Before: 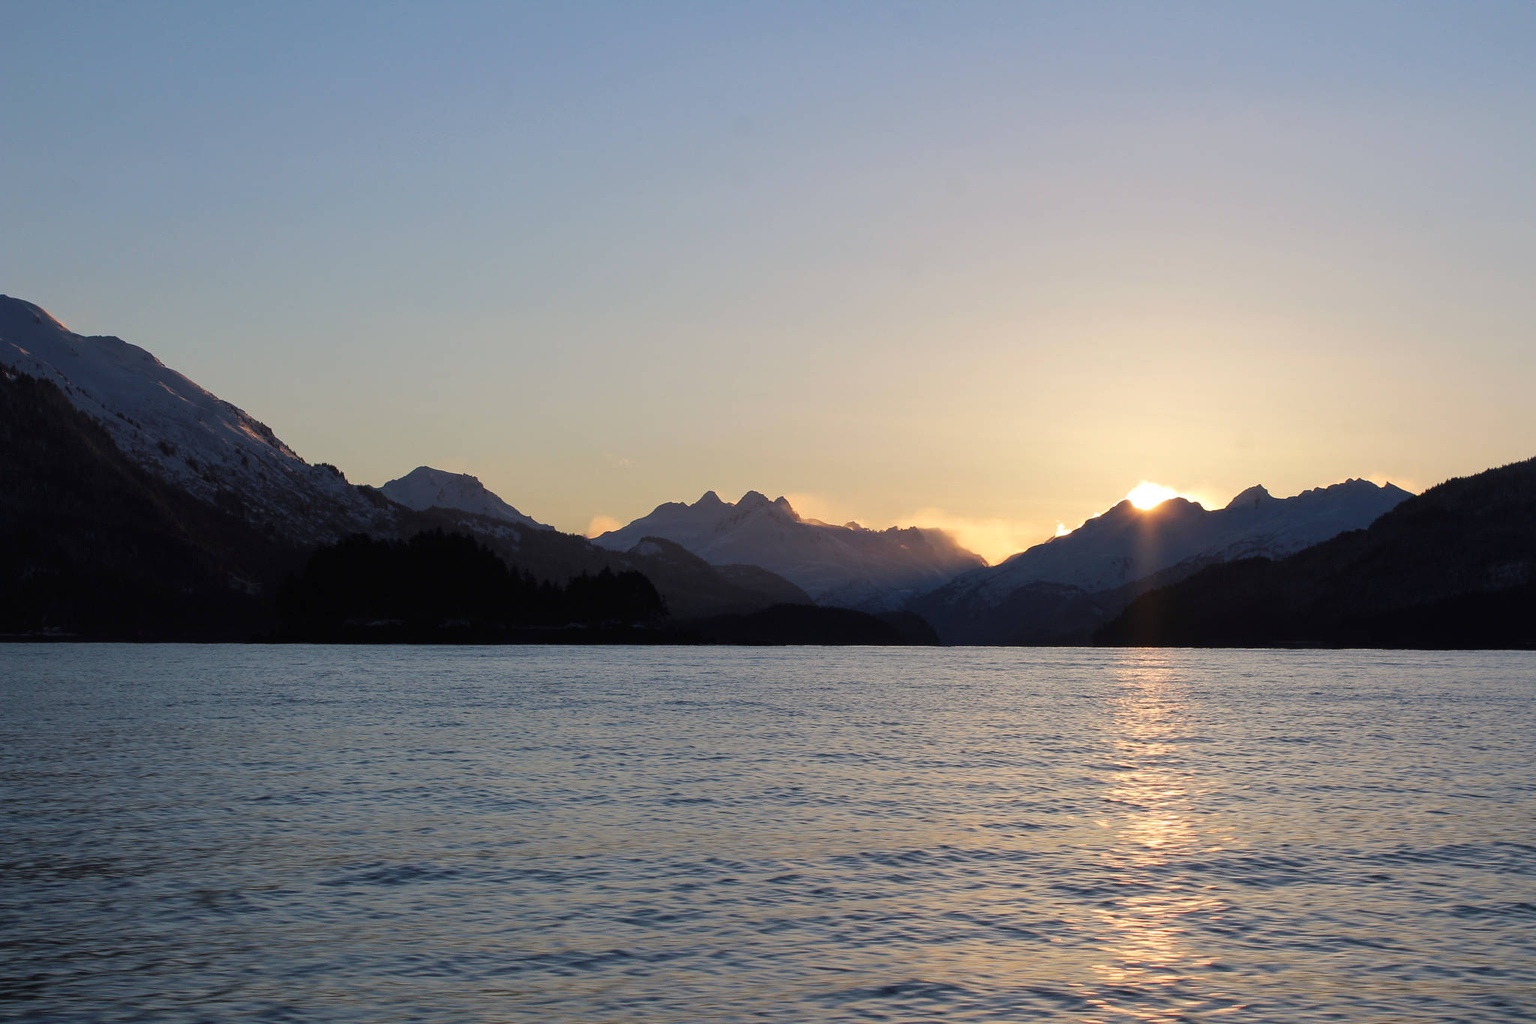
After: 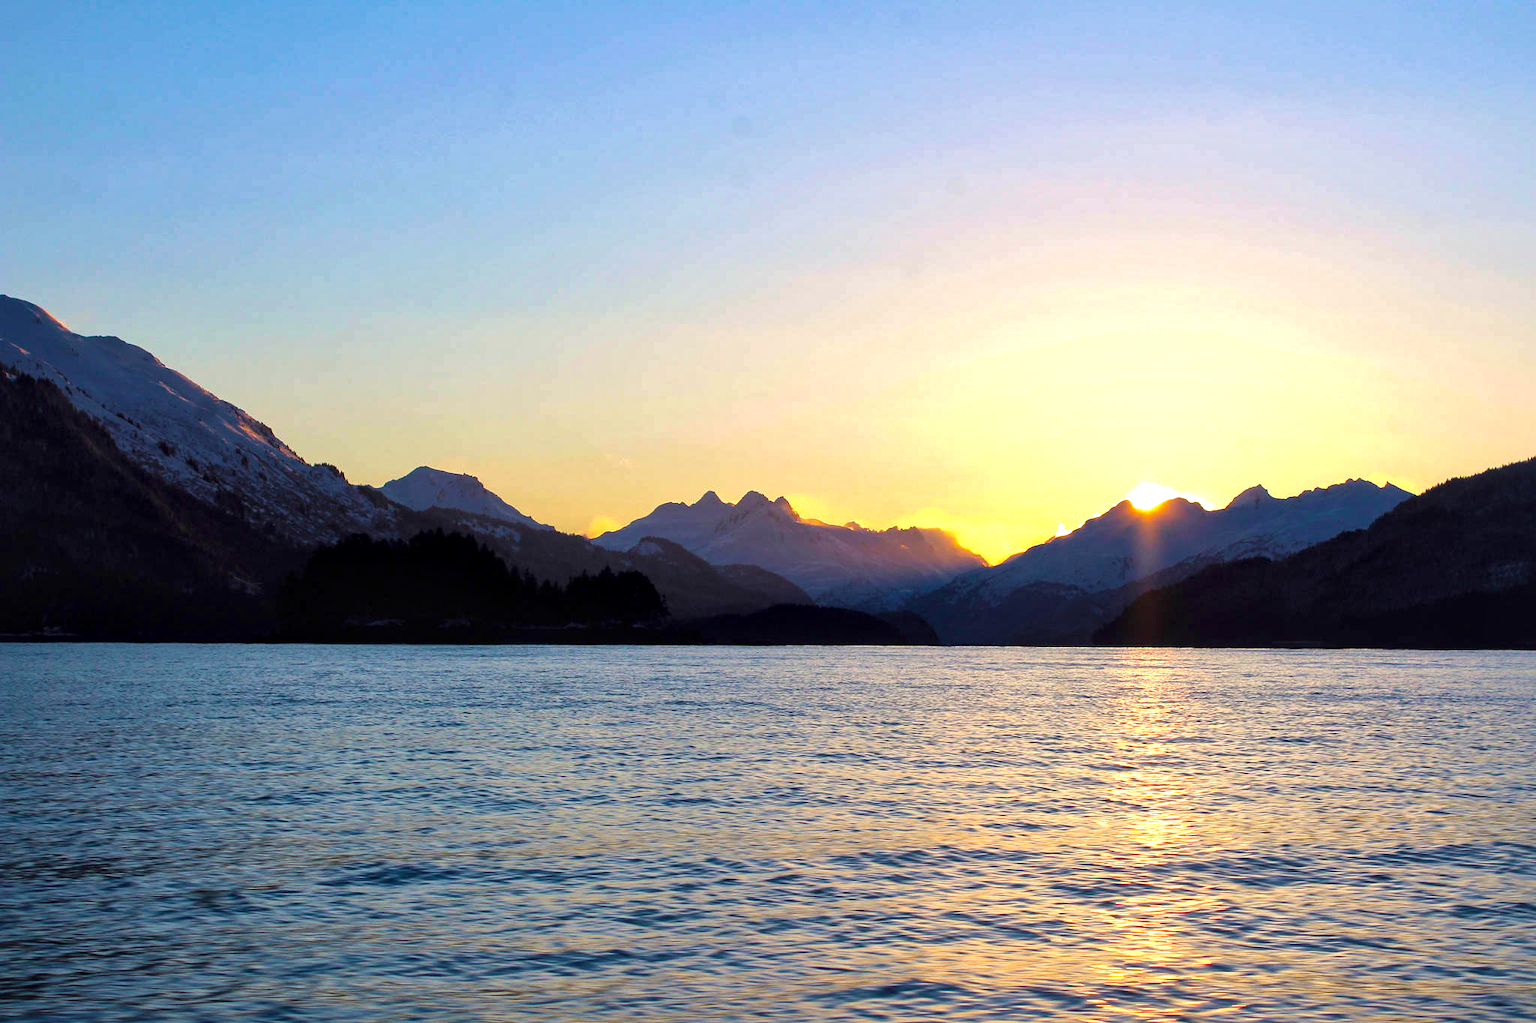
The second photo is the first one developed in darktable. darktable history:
local contrast: mode bilateral grid, contrast 20, coarseness 50, detail 161%, midtone range 0.2
velvia: on, module defaults
color balance rgb: linear chroma grading › global chroma 20%, perceptual saturation grading › global saturation 25%, perceptual brilliance grading › global brilliance 20%, global vibrance 20%
